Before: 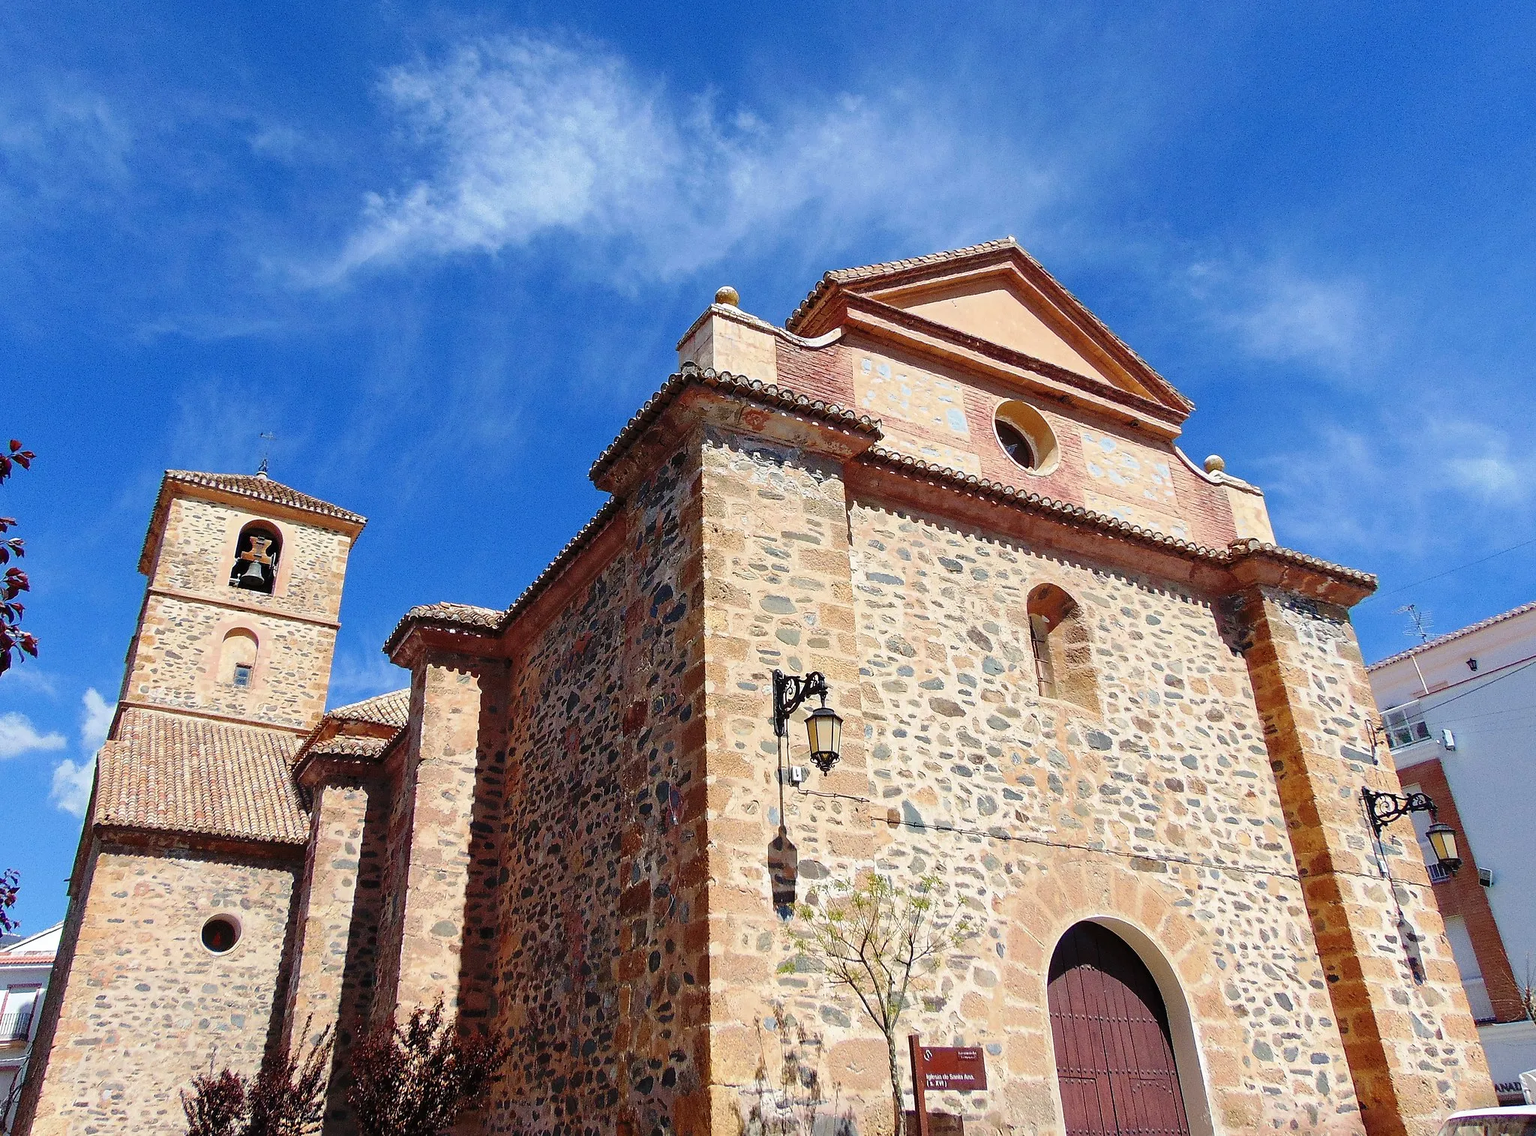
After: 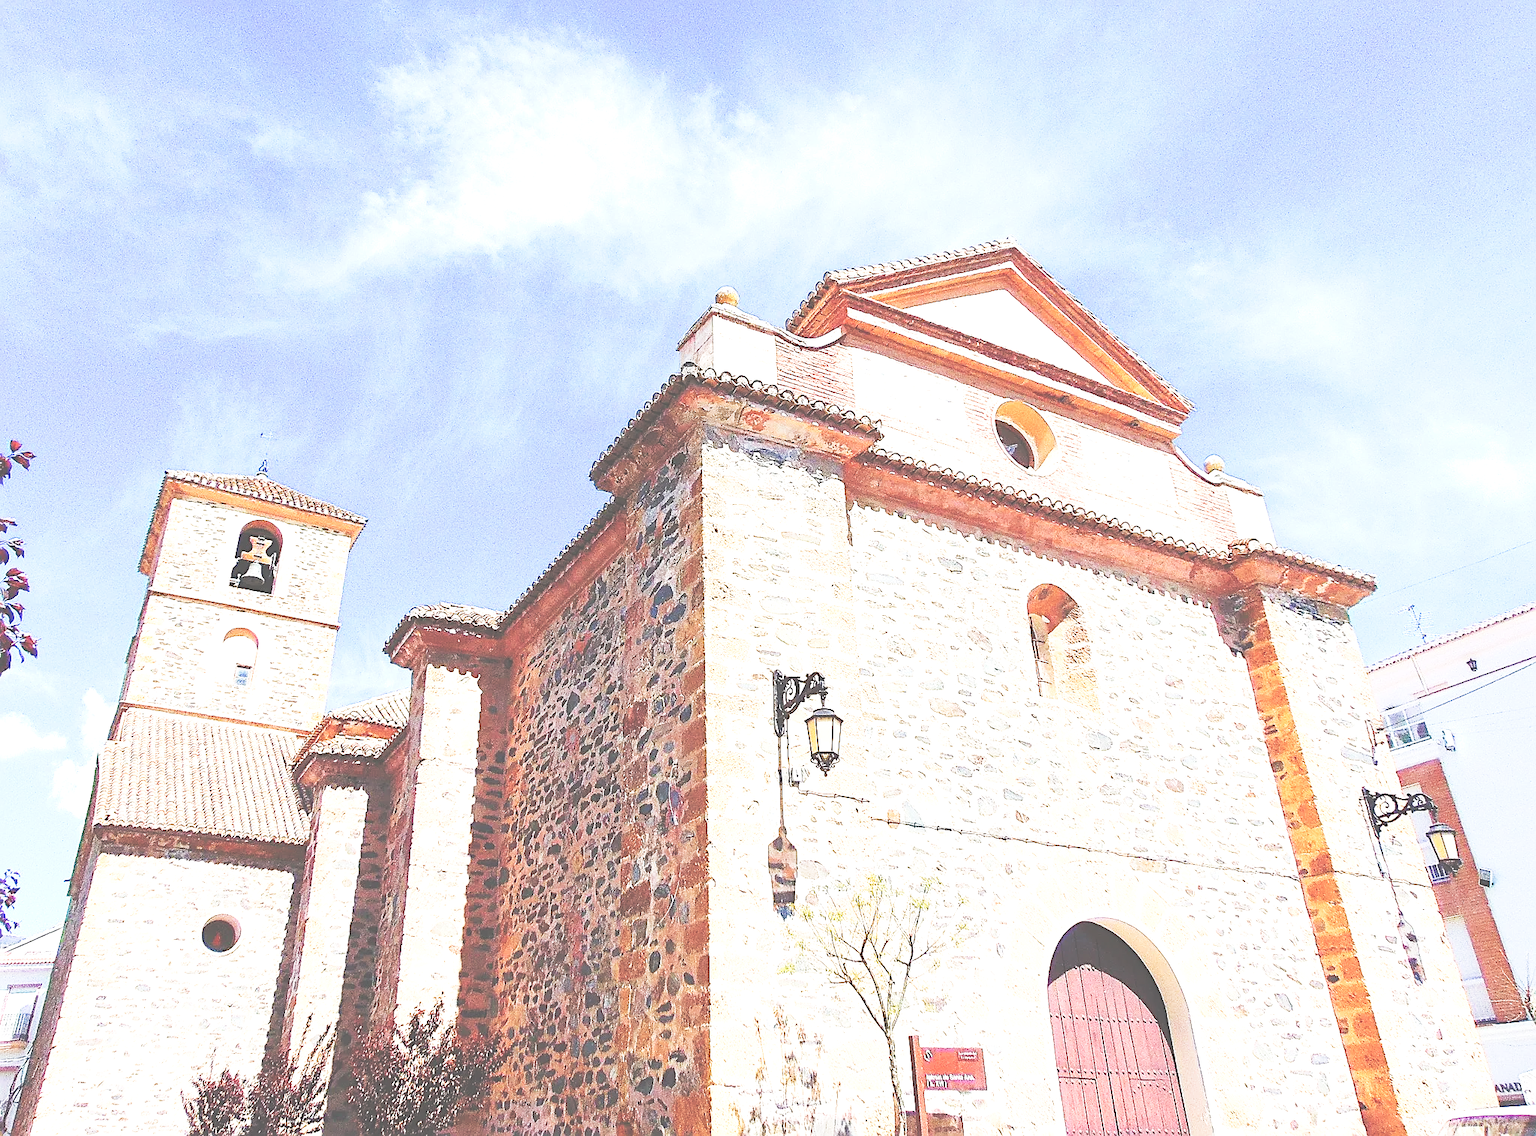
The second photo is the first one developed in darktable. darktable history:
velvia: strength 9.66%
exposure: black level correction -0.023, exposure 1.396 EV, compensate highlight preservation false
tone curve: curves: ch0 [(0, 0.017) (0.259, 0.344) (0.593, 0.778) (0.786, 0.931) (1, 0.999)]; ch1 [(0, 0) (0.405, 0.387) (0.442, 0.47) (0.492, 0.5) (0.511, 0.503) (0.548, 0.596) (0.7, 0.795) (1, 1)]; ch2 [(0, 0) (0.411, 0.433) (0.5, 0.504) (0.535, 0.581) (1, 1)], preserve colors none
sharpen: on, module defaults
